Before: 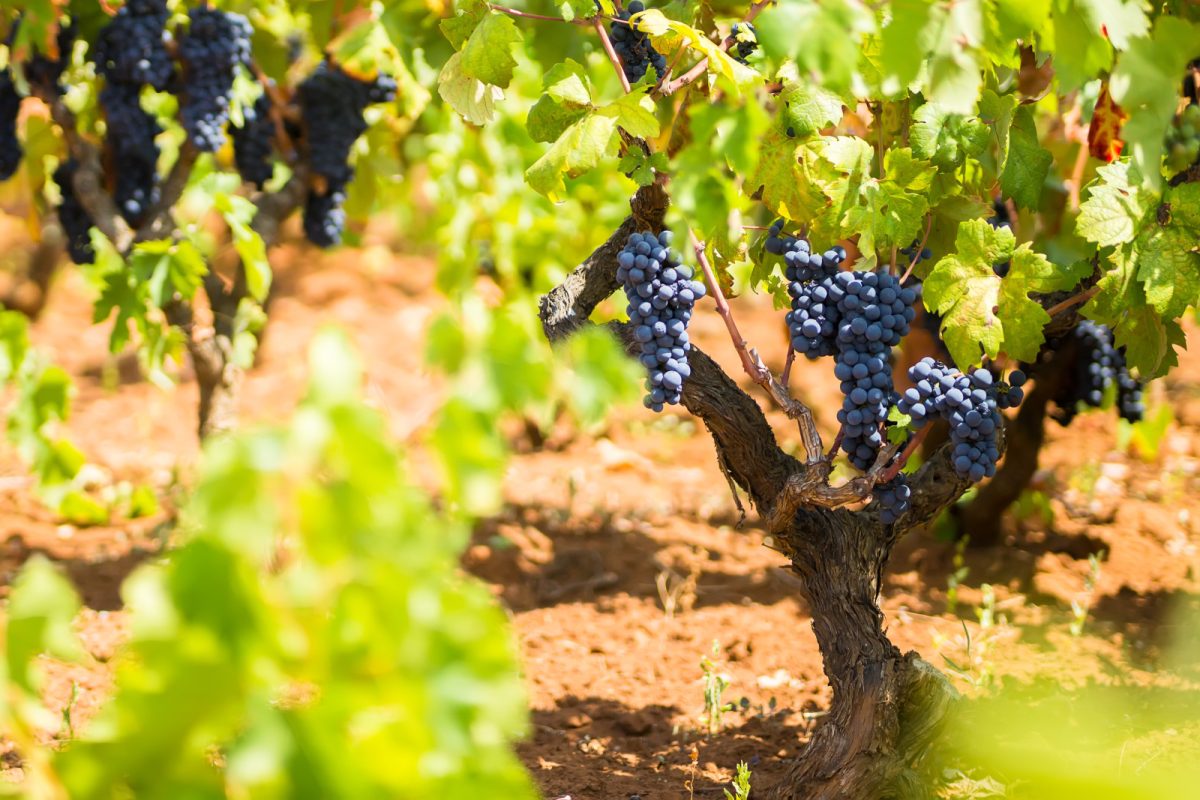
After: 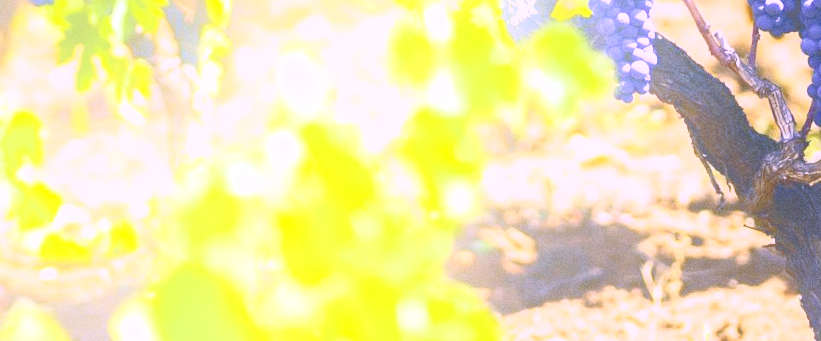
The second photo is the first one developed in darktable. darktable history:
color correction: highlights a* 19.59, highlights b* 27.49, shadows a* 3.46, shadows b* -17.28, saturation 0.73
white balance: red 0.766, blue 1.537
bloom: on, module defaults
grain: coarseness 0.09 ISO
contrast brightness saturation: contrast 0.4, brightness 0.1, saturation 0.21
rotate and perspective: rotation -5°, crop left 0.05, crop right 0.952, crop top 0.11, crop bottom 0.89
exposure: black level correction 0.01, exposure 0.011 EV, compensate highlight preservation false
crop: top 36.498%, right 27.964%, bottom 14.995%
